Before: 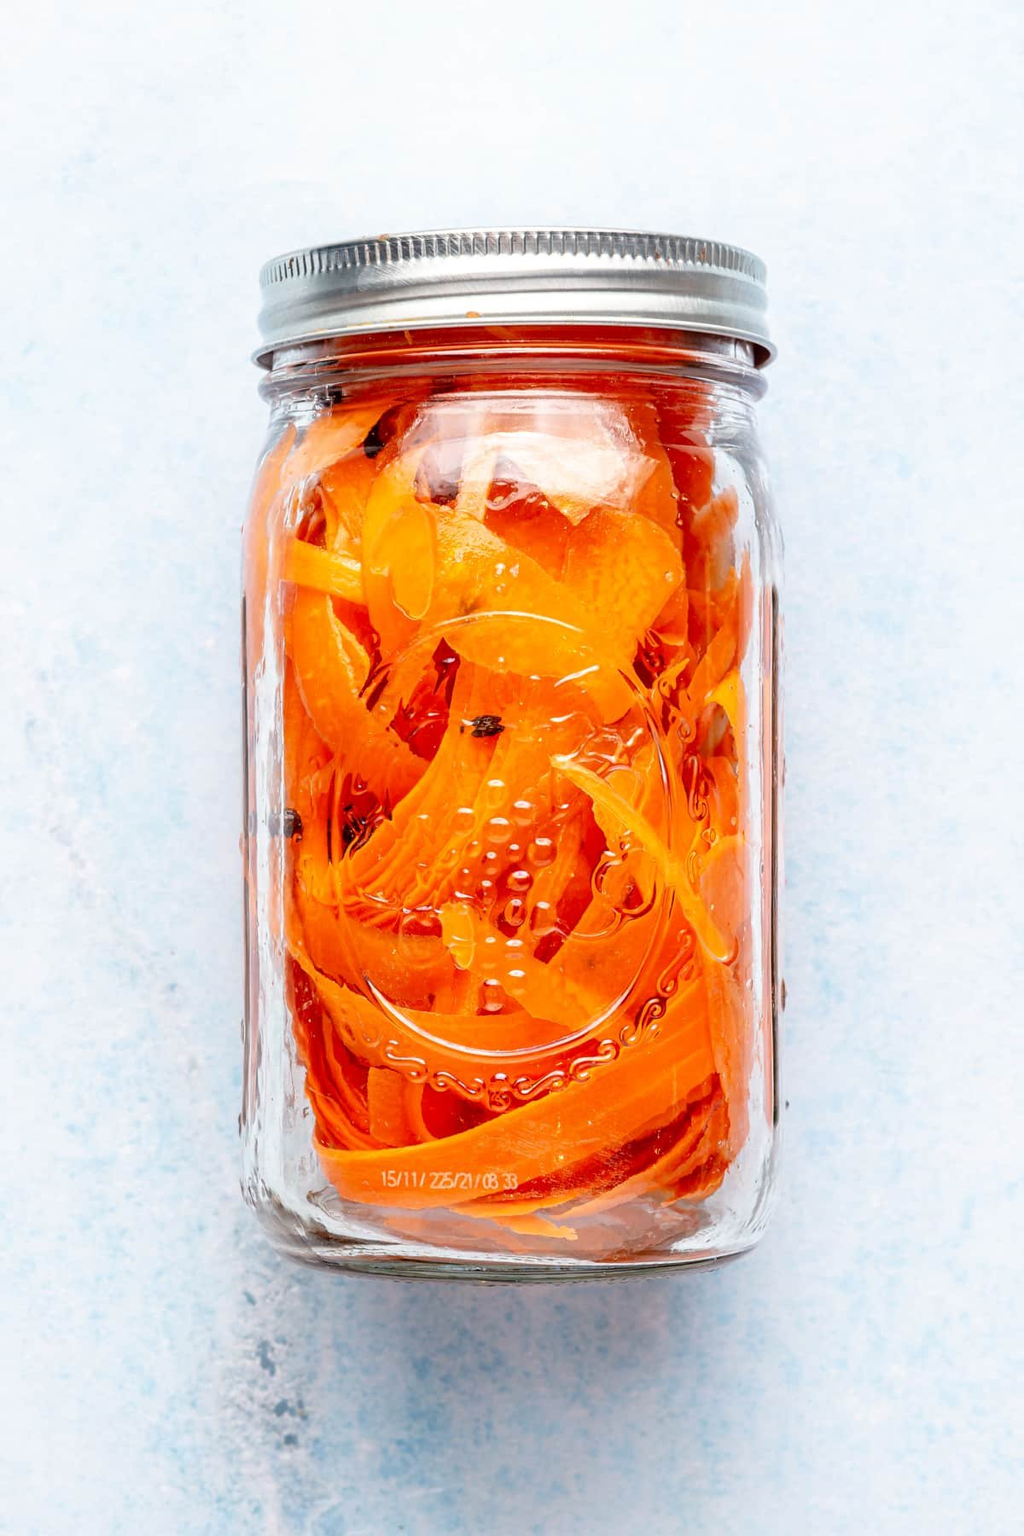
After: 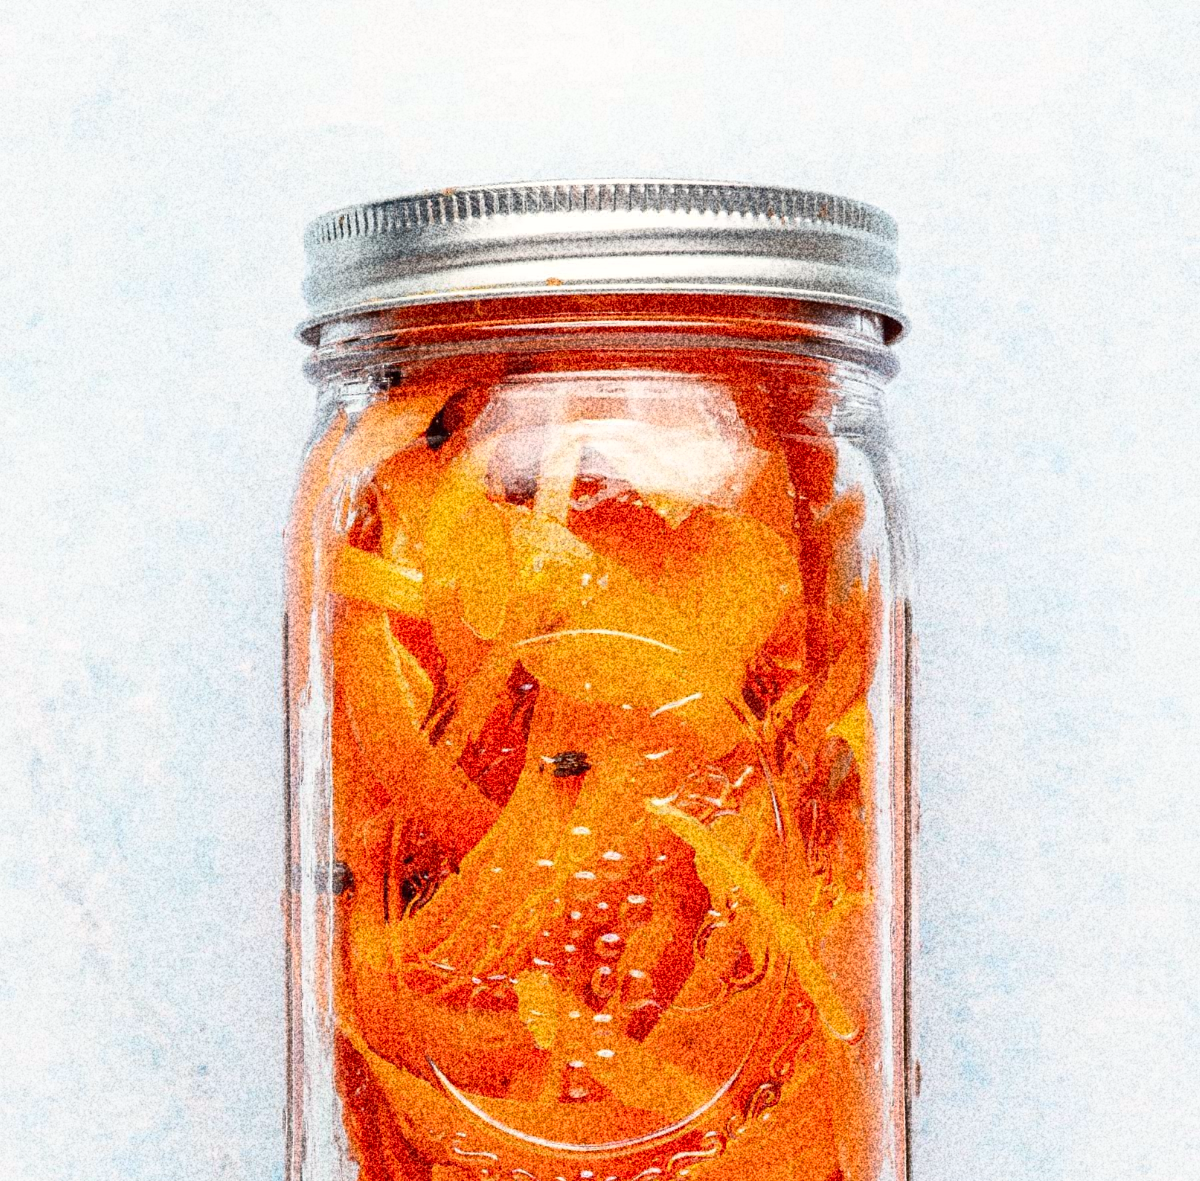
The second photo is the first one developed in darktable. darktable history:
white balance: red 1.009, blue 0.985
grain: coarseness 30.02 ISO, strength 100%
crop and rotate: top 4.848%, bottom 29.503%
